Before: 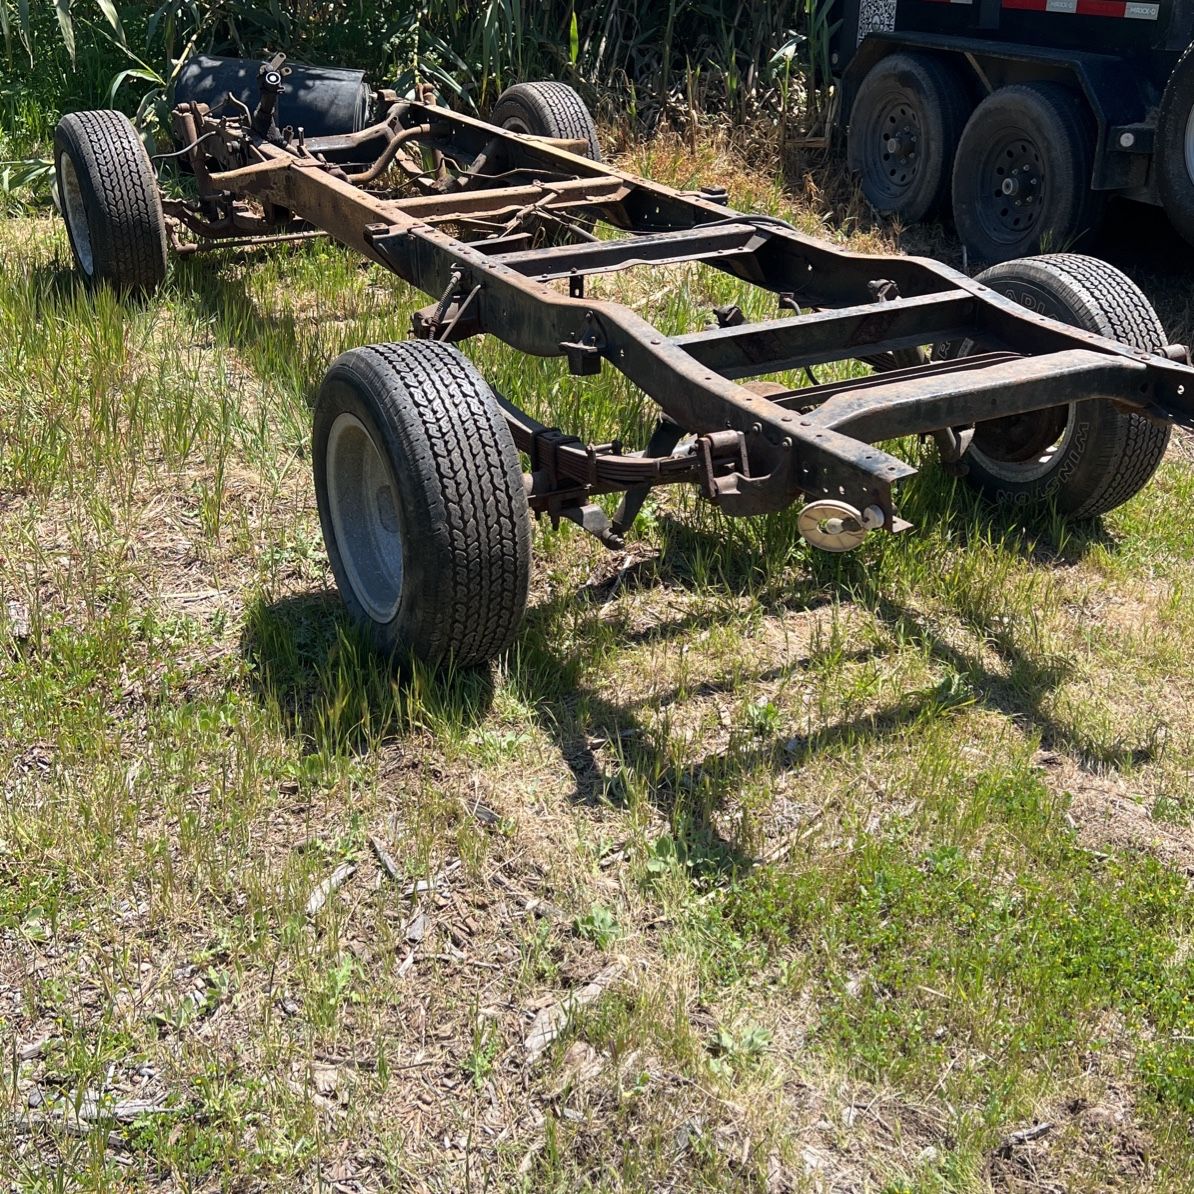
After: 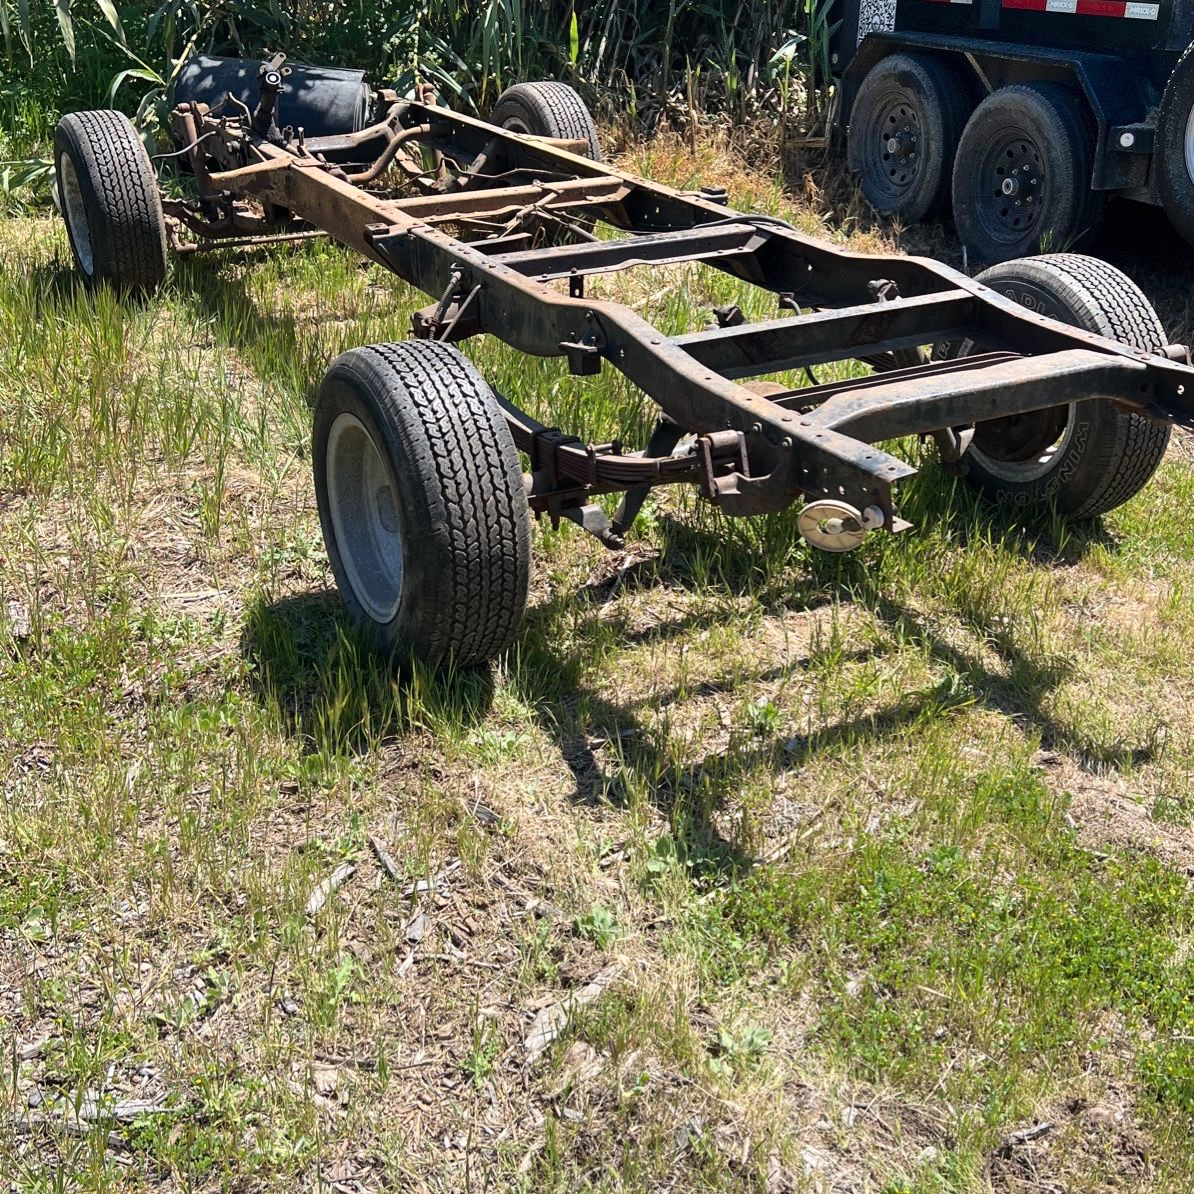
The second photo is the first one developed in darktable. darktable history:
shadows and highlights: shadows 51.85, highlights -28.29, soften with gaussian
contrast brightness saturation: contrast 0.1, brightness 0.022, saturation 0.015
